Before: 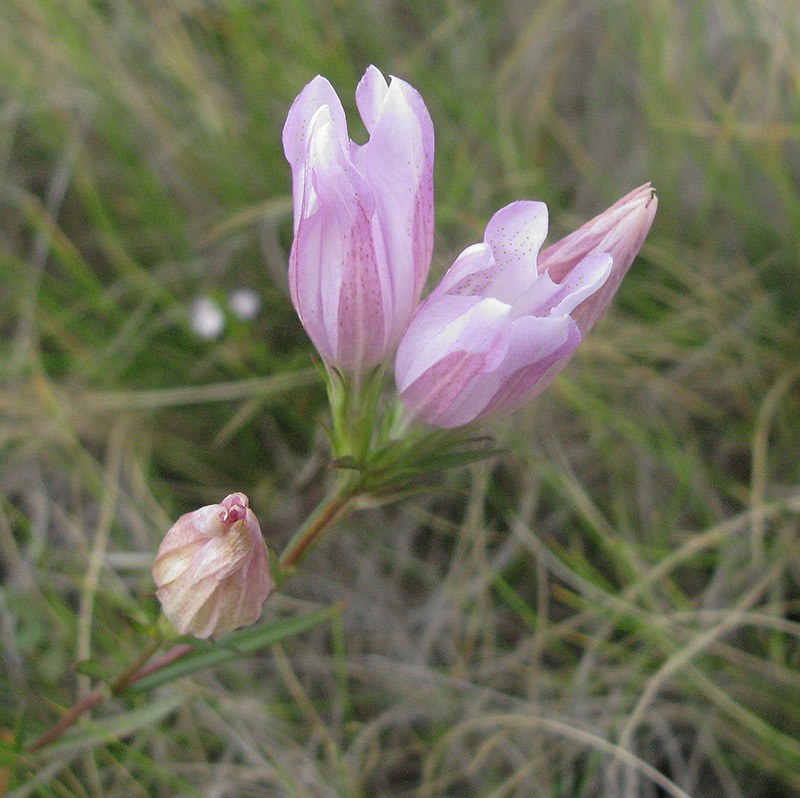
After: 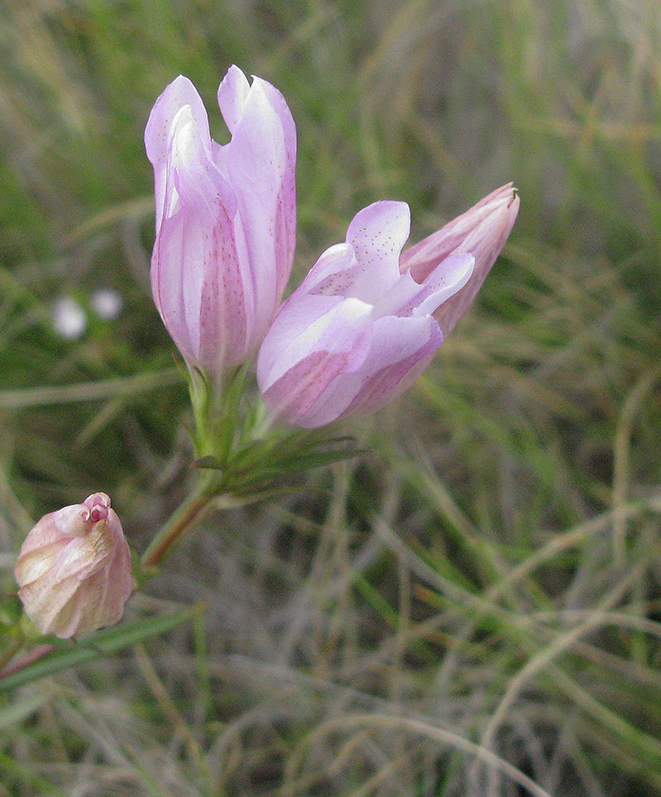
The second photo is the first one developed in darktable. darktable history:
crop: left 17.274%, bottom 0.045%
